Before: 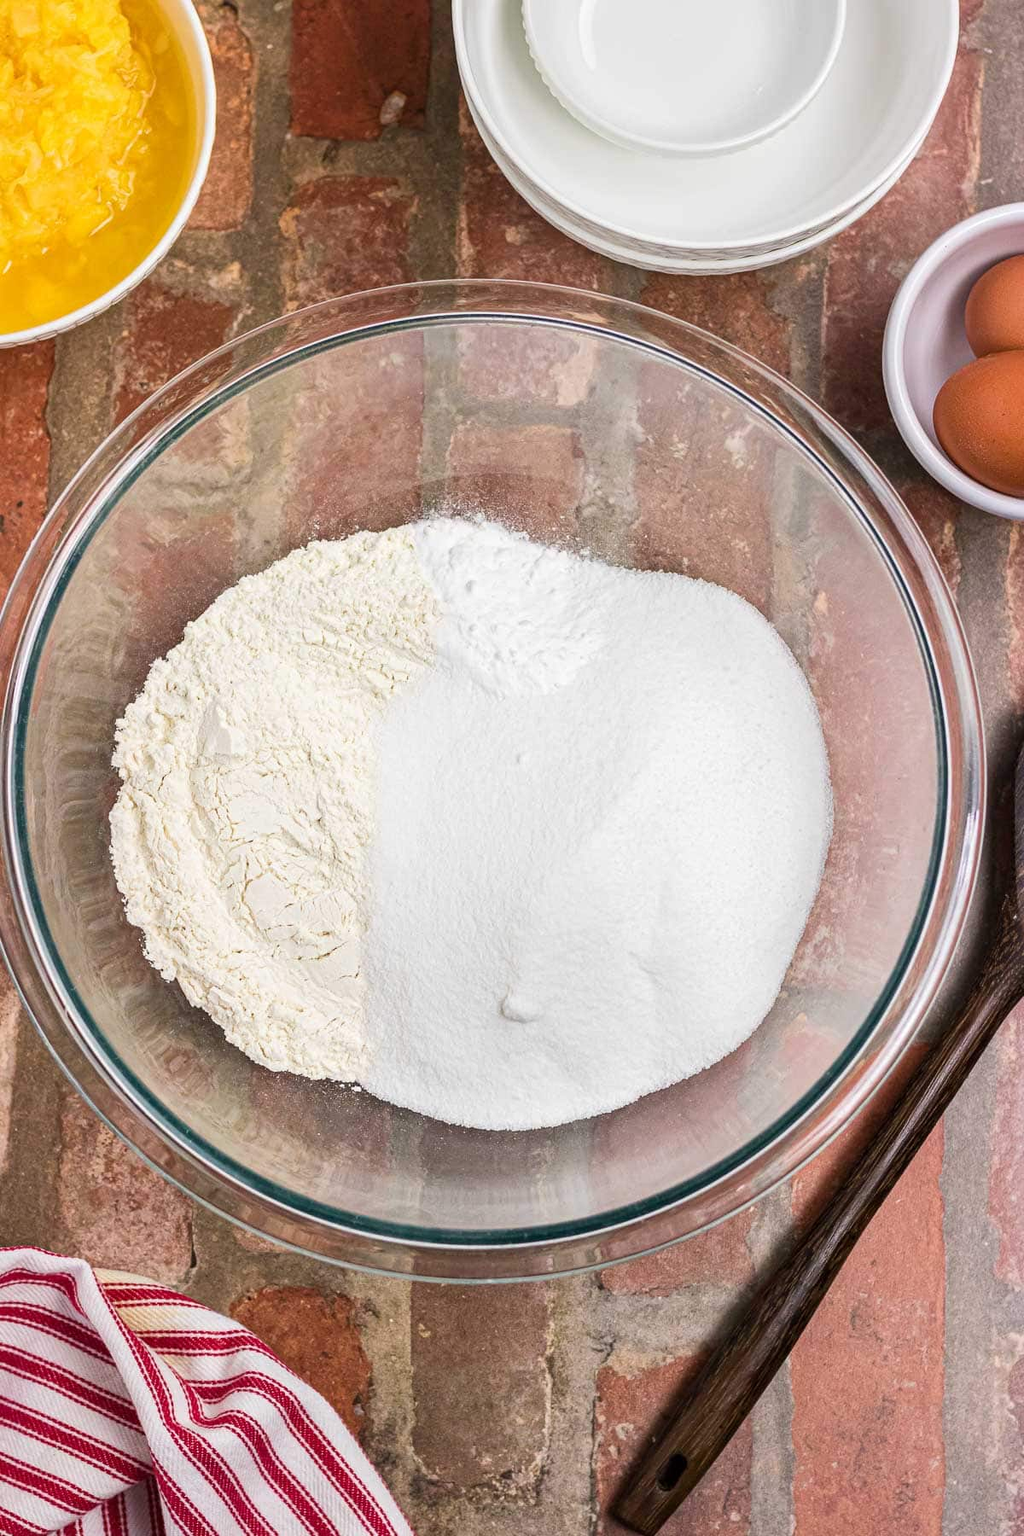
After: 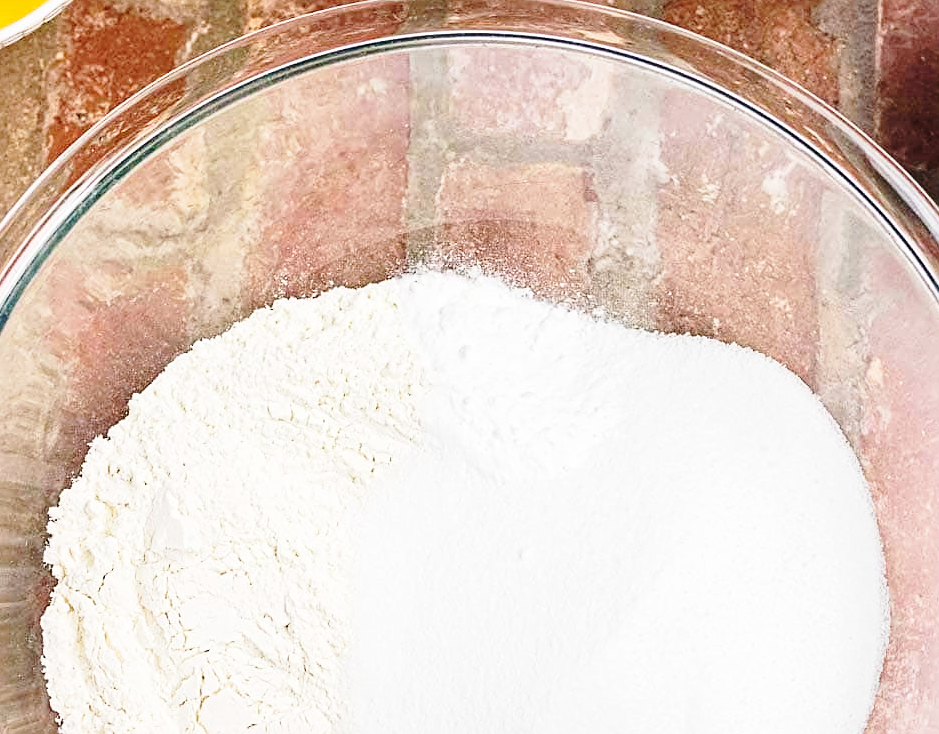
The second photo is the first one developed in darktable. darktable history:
sharpen: amount 0.463
crop: left 7.279%, top 18.65%, right 14.403%, bottom 40.525%
base curve: curves: ch0 [(0, 0) (0.028, 0.03) (0.121, 0.232) (0.46, 0.748) (0.859, 0.968) (1, 1)], preserve colors none
